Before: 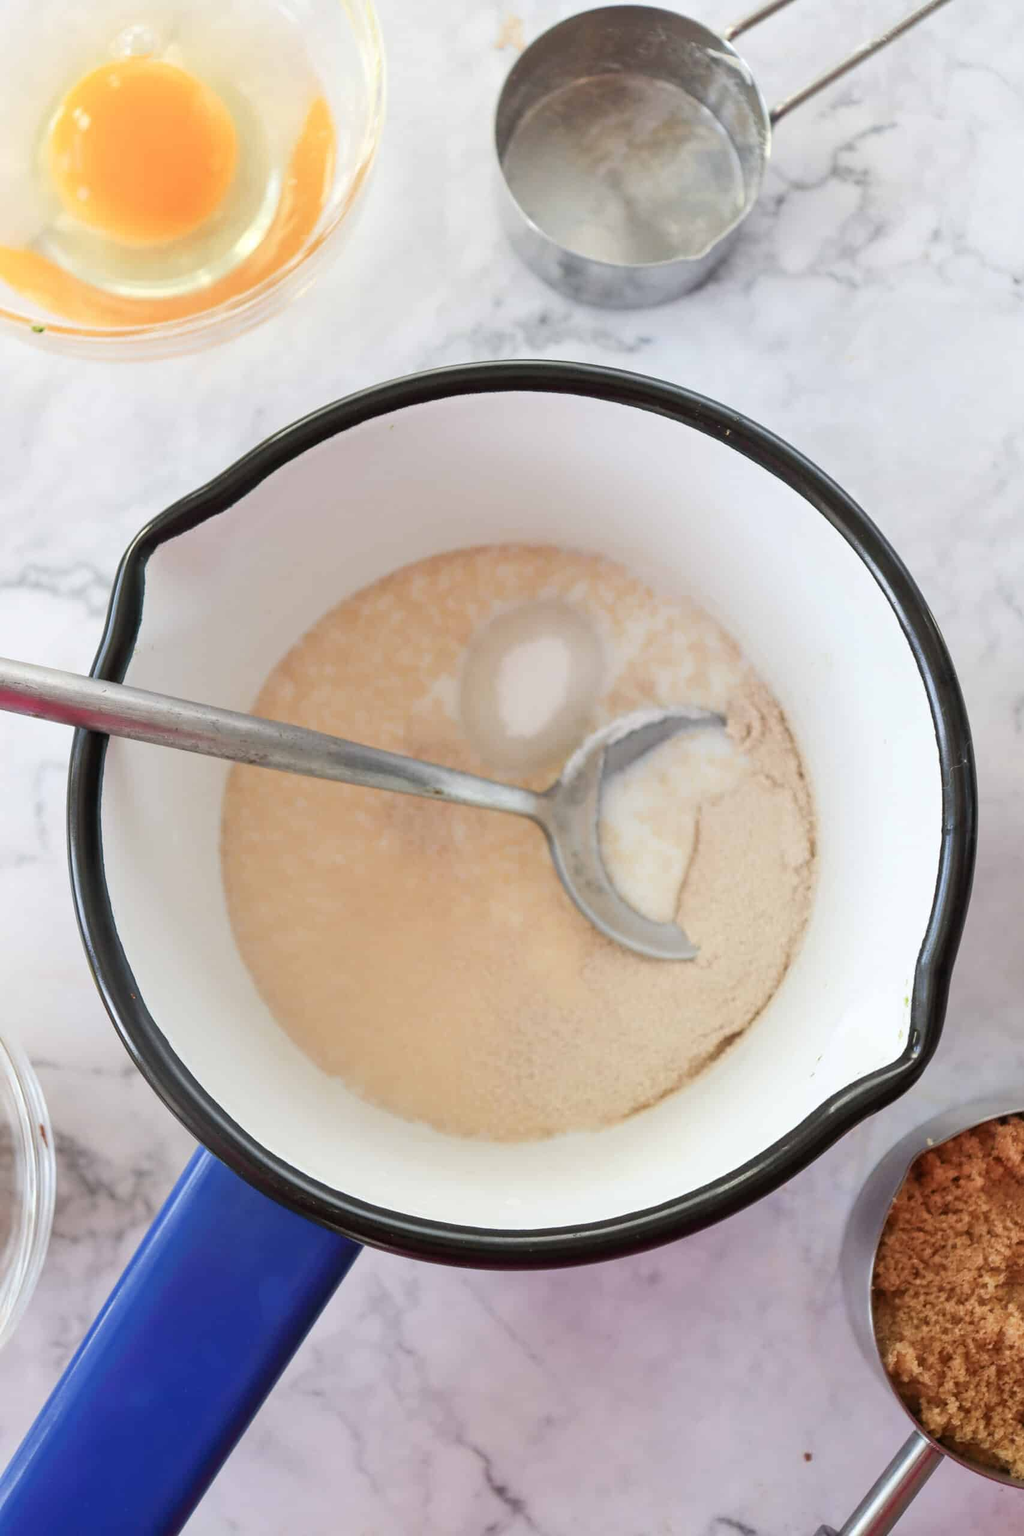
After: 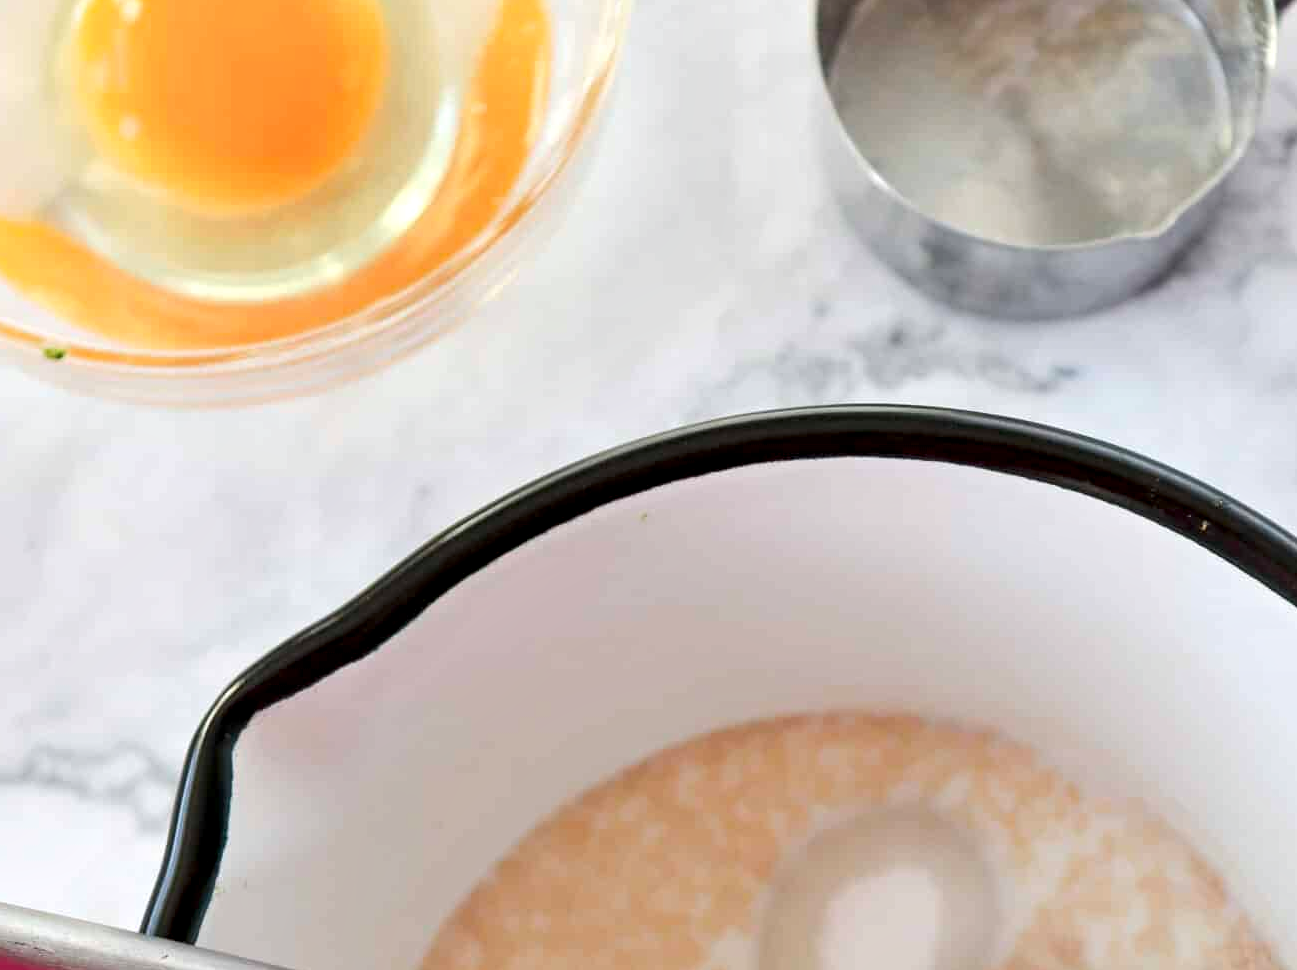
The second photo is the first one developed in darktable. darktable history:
crop: left 0.529%, top 7.628%, right 23.452%, bottom 54.454%
contrast equalizer: y [[0.6 ×6], [0.55 ×6], [0 ×6], [0 ×6], [0 ×6]], mix 0.582
